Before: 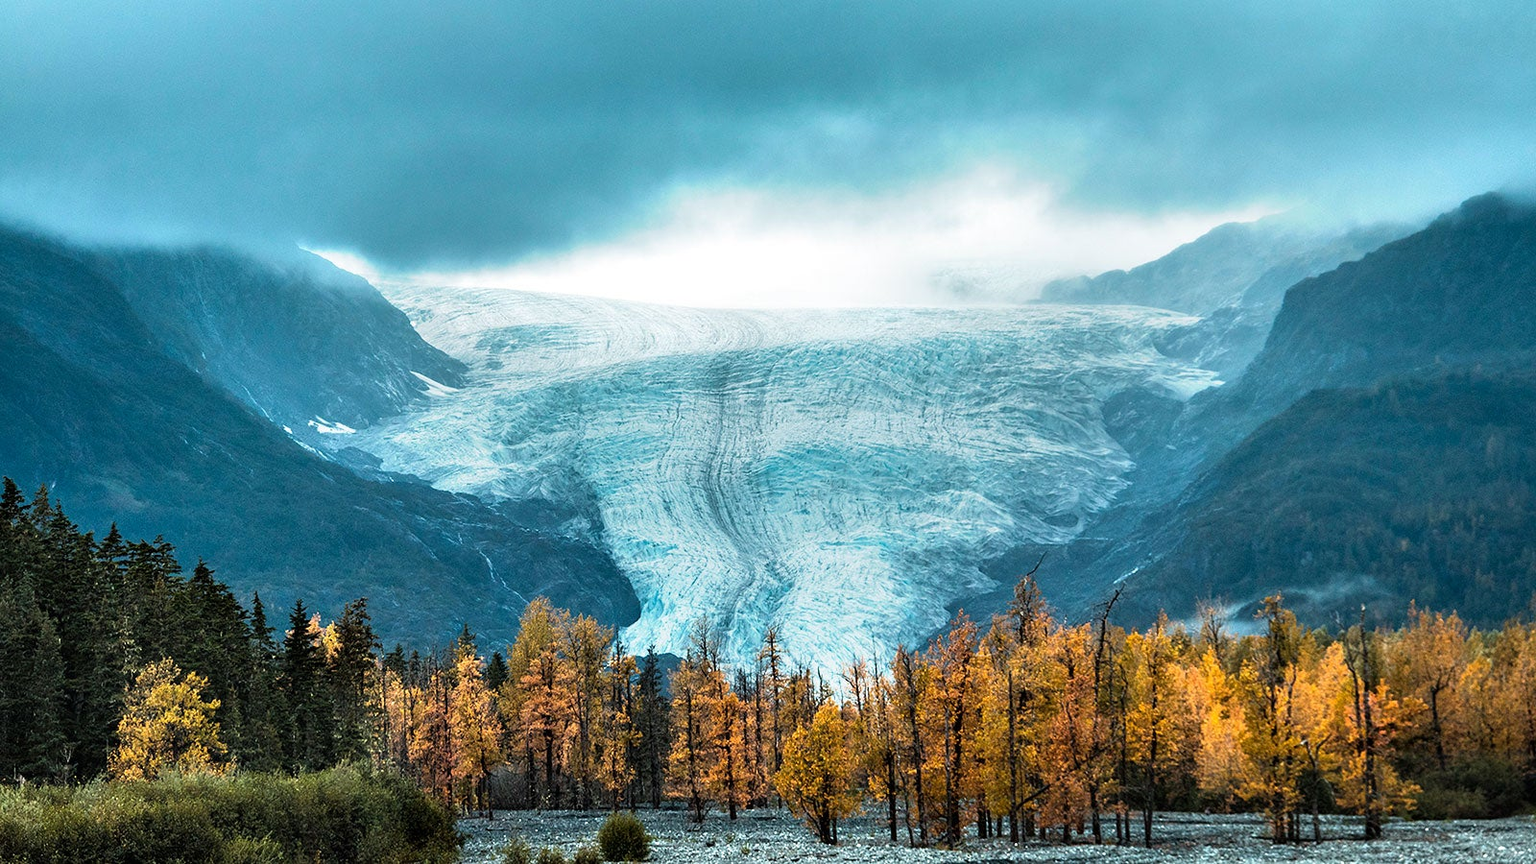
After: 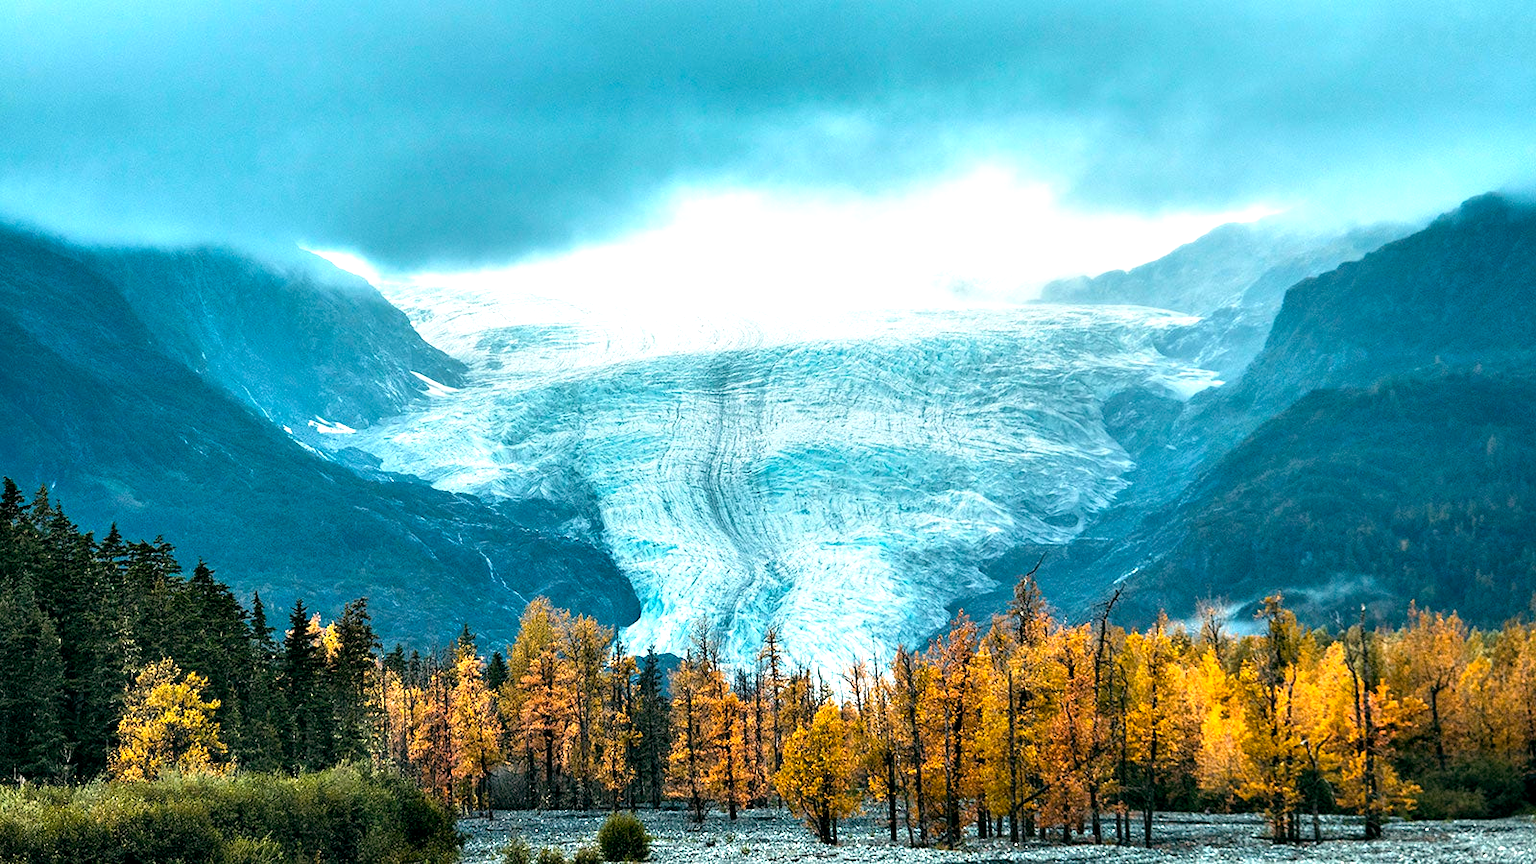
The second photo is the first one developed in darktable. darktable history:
exposure: exposure 0.555 EV, compensate exposure bias true, compensate highlight preservation false
color balance rgb: shadows lift › luminance -19.833%, highlights gain › chroma 1.081%, highlights gain › hue 60.17°, global offset › luminance -0.329%, global offset › chroma 0.118%, global offset › hue 165.3°, linear chroma grading › global chroma 14.739%, perceptual saturation grading › global saturation -0.093%
